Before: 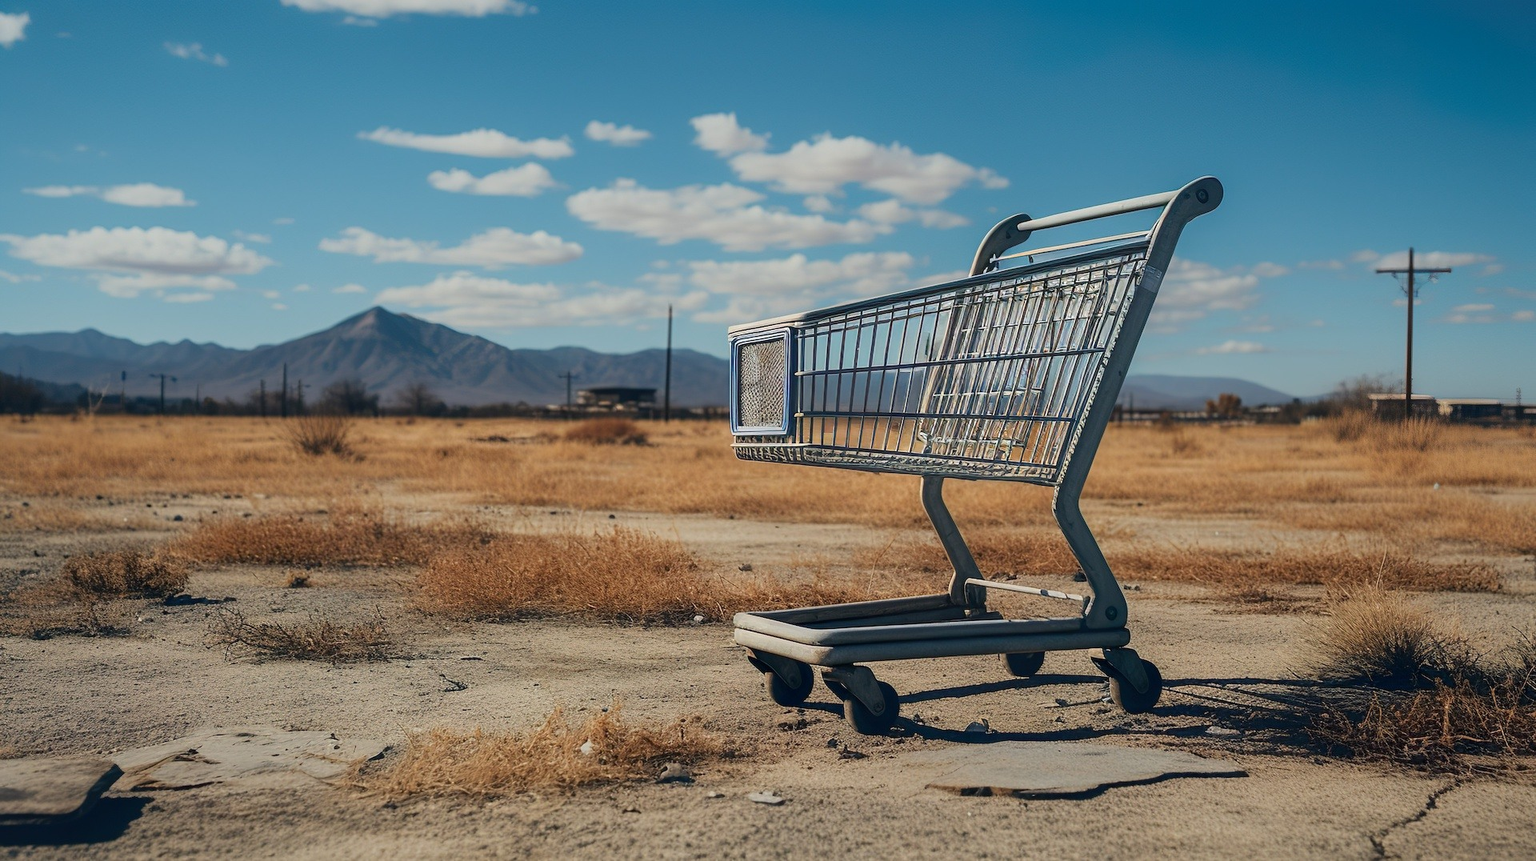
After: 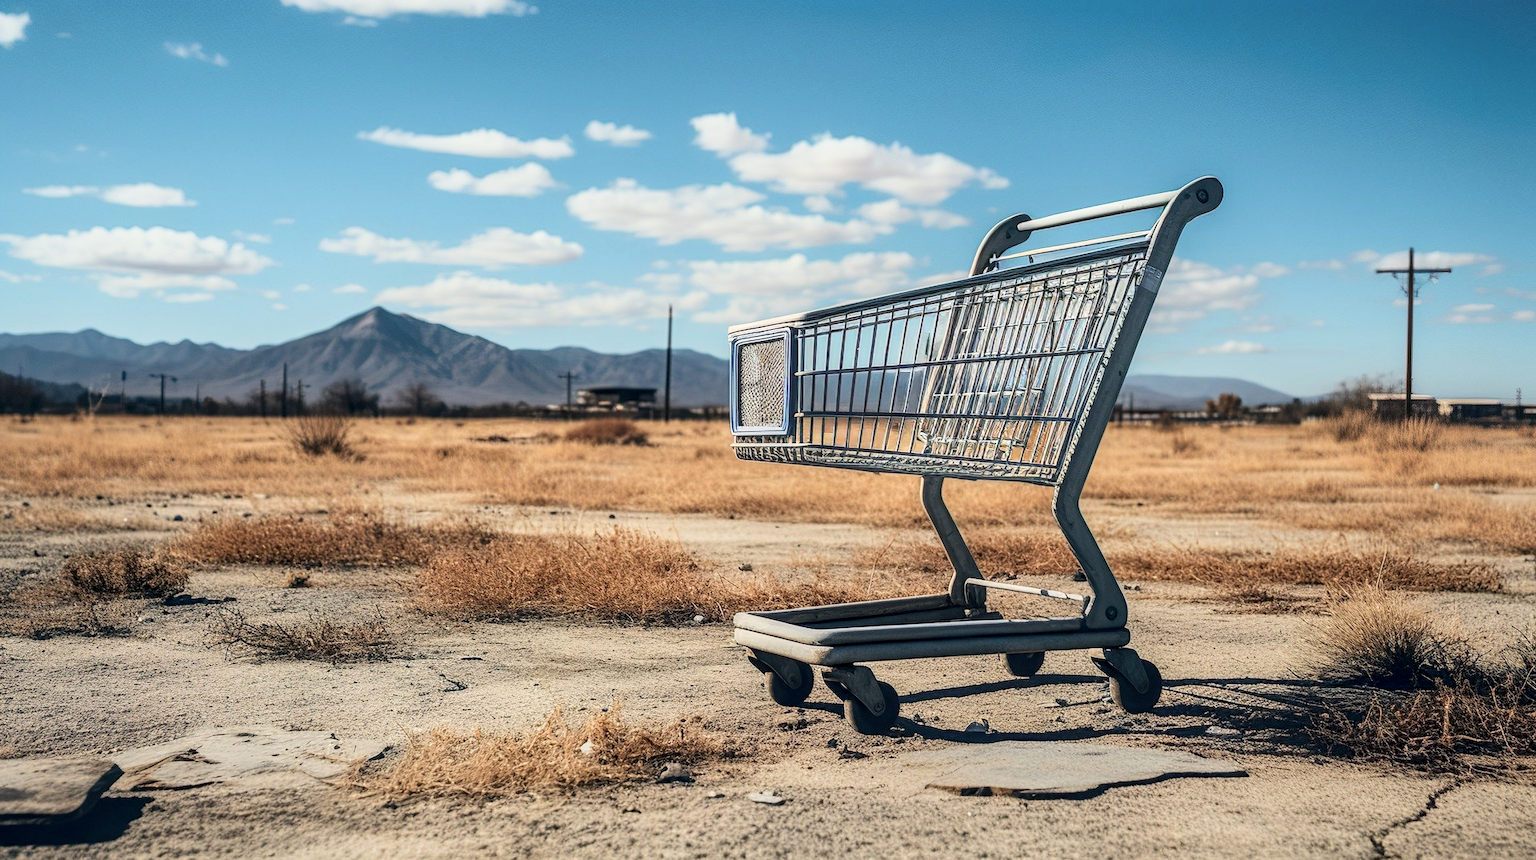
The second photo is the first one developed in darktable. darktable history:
local contrast: detail 130%
tone curve: curves: ch0 [(0, 0) (0.055, 0.057) (0.258, 0.307) (0.434, 0.543) (0.517, 0.657) (0.745, 0.874) (1, 1)]; ch1 [(0, 0) (0.346, 0.307) (0.418, 0.383) (0.46, 0.439) (0.482, 0.493) (0.502, 0.503) (0.517, 0.514) (0.55, 0.561) (0.588, 0.603) (0.646, 0.688) (1, 1)]; ch2 [(0, 0) (0.346, 0.34) (0.431, 0.45) (0.485, 0.499) (0.5, 0.503) (0.527, 0.525) (0.545, 0.562) (0.679, 0.706) (1, 1)], color space Lab, linked channels
color correction: highlights b* 0.058, saturation 0.819
